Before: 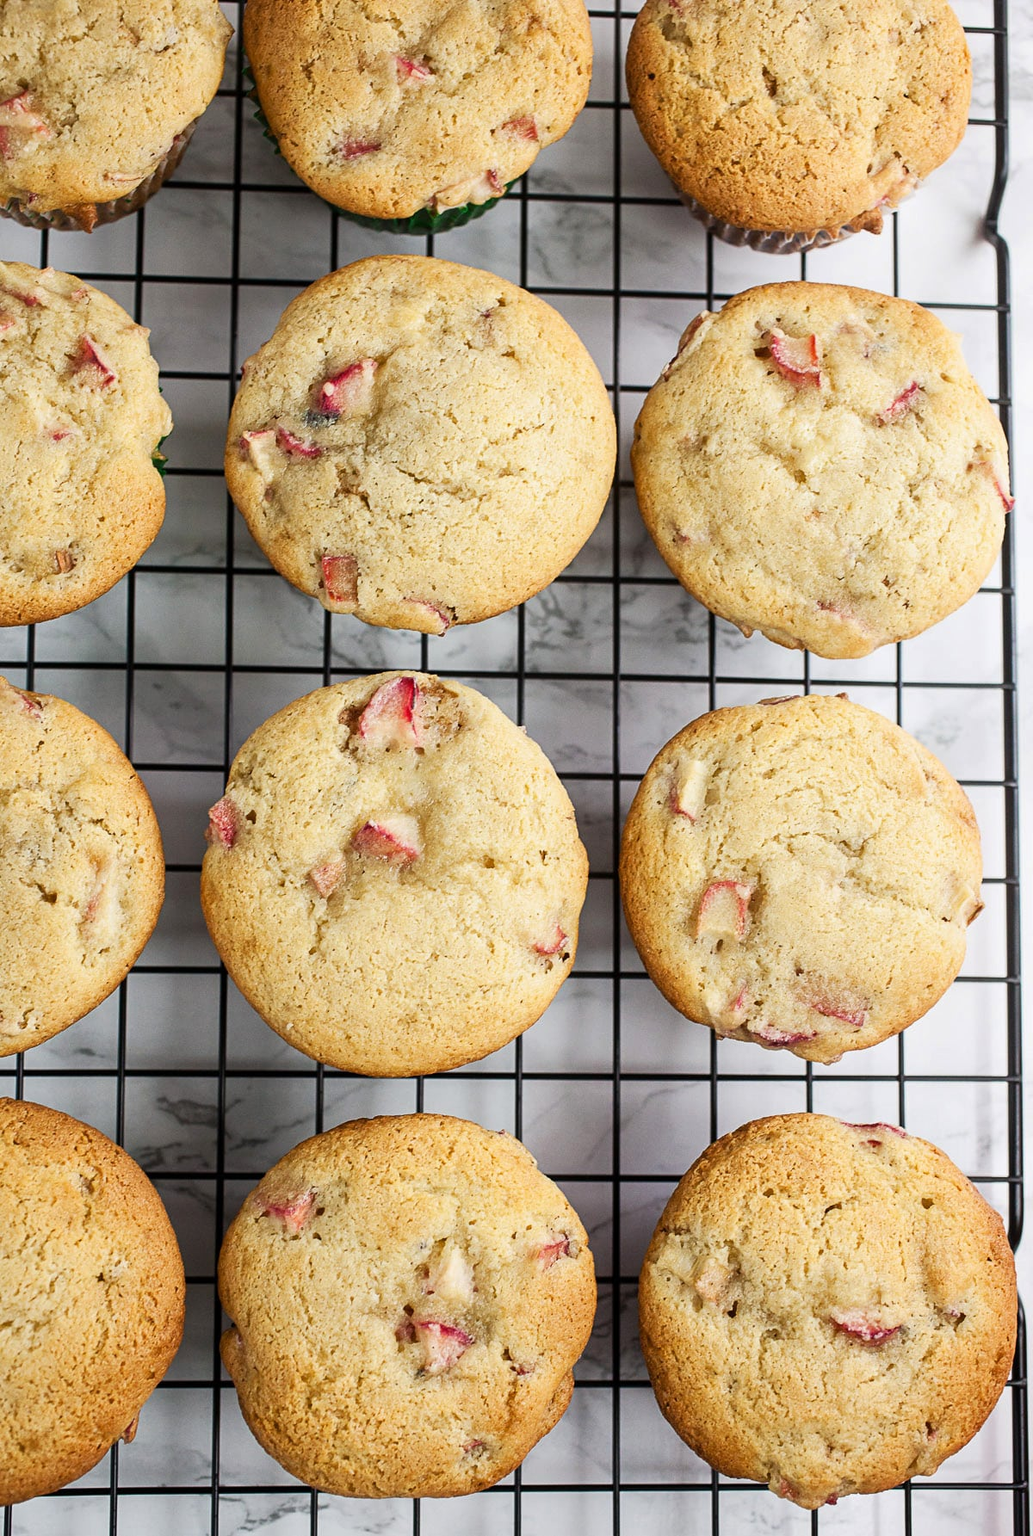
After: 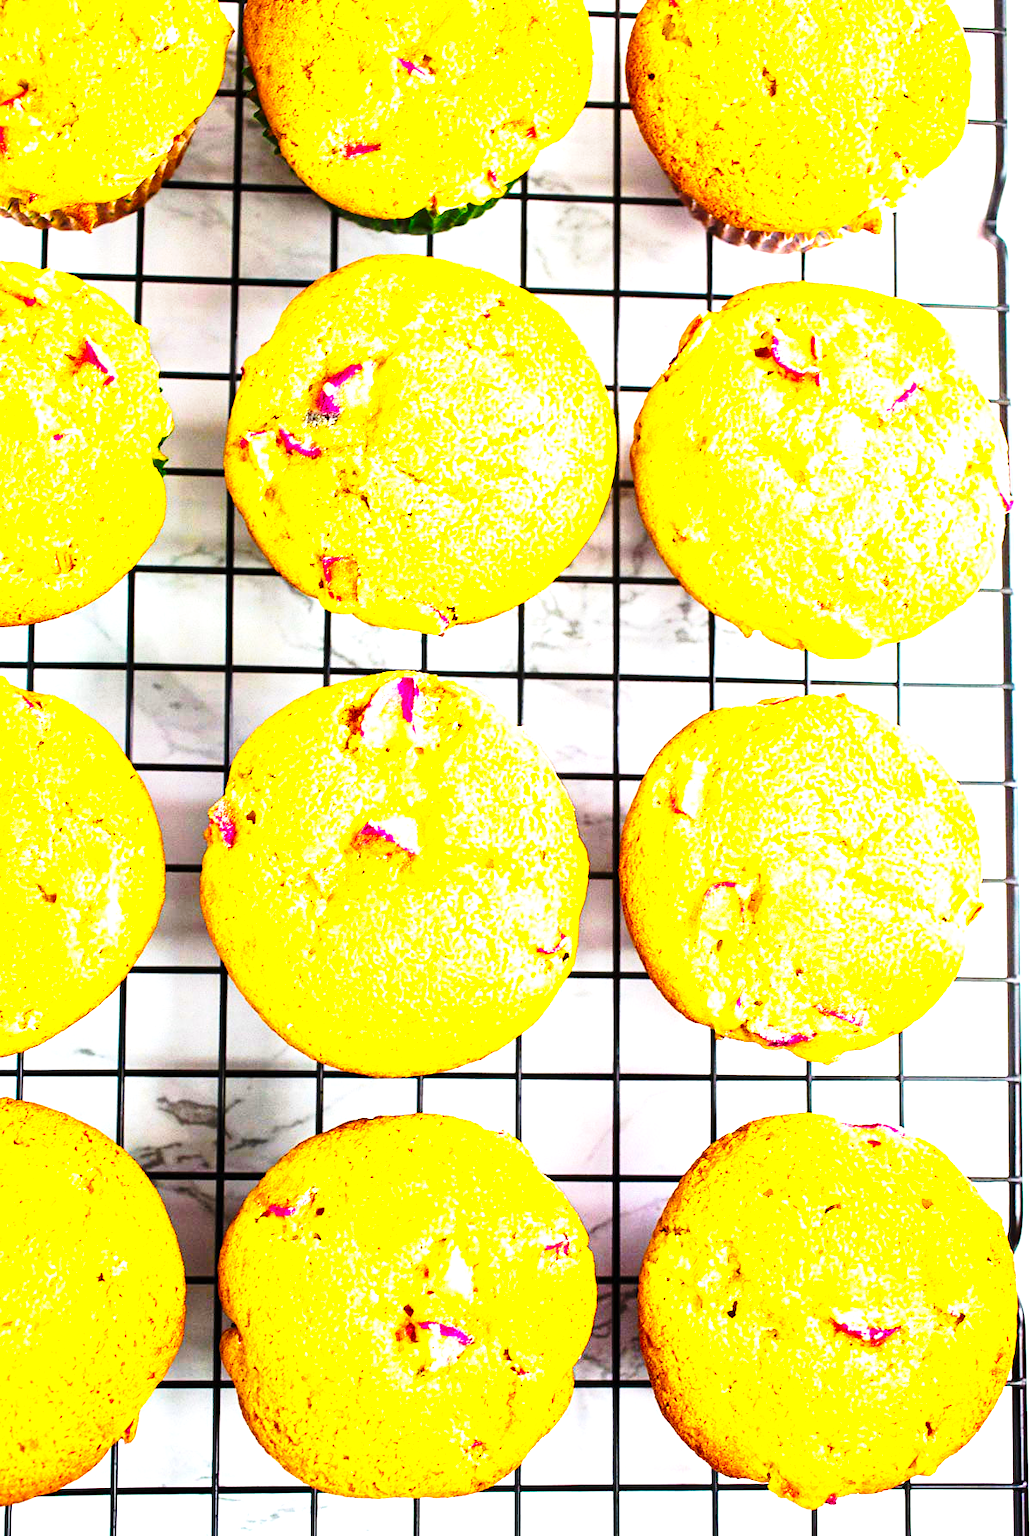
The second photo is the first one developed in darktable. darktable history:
color balance rgb: linear chroma grading › highlights 100%, linear chroma grading › global chroma 23.41%, perceptual saturation grading › global saturation 35.38%, hue shift -10.68°, perceptual brilliance grading › highlights 47.25%, perceptual brilliance grading › mid-tones 22.2%, perceptual brilliance grading › shadows -5.93%
base curve: curves: ch0 [(0, 0) (0.028, 0.03) (0.121, 0.232) (0.46, 0.748) (0.859, 0.968) (1, 1)], preserve colors none
exposure: black level correction 0, exposure 0.7 EV, compensate exposure bias true, compensate highlight preservation false
